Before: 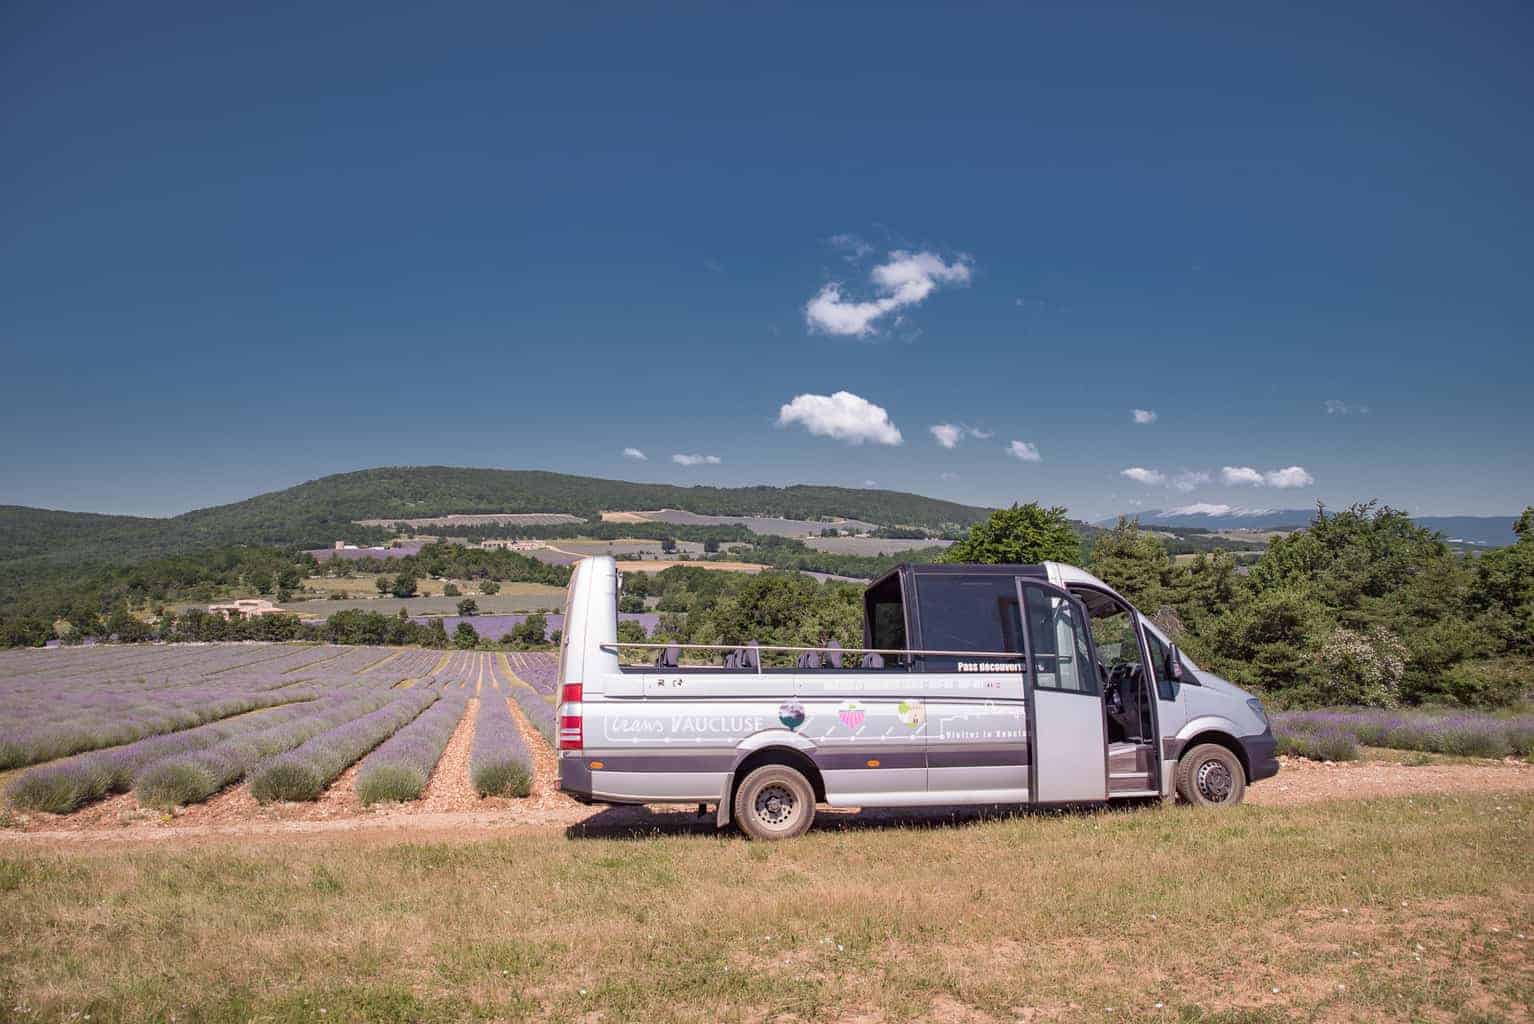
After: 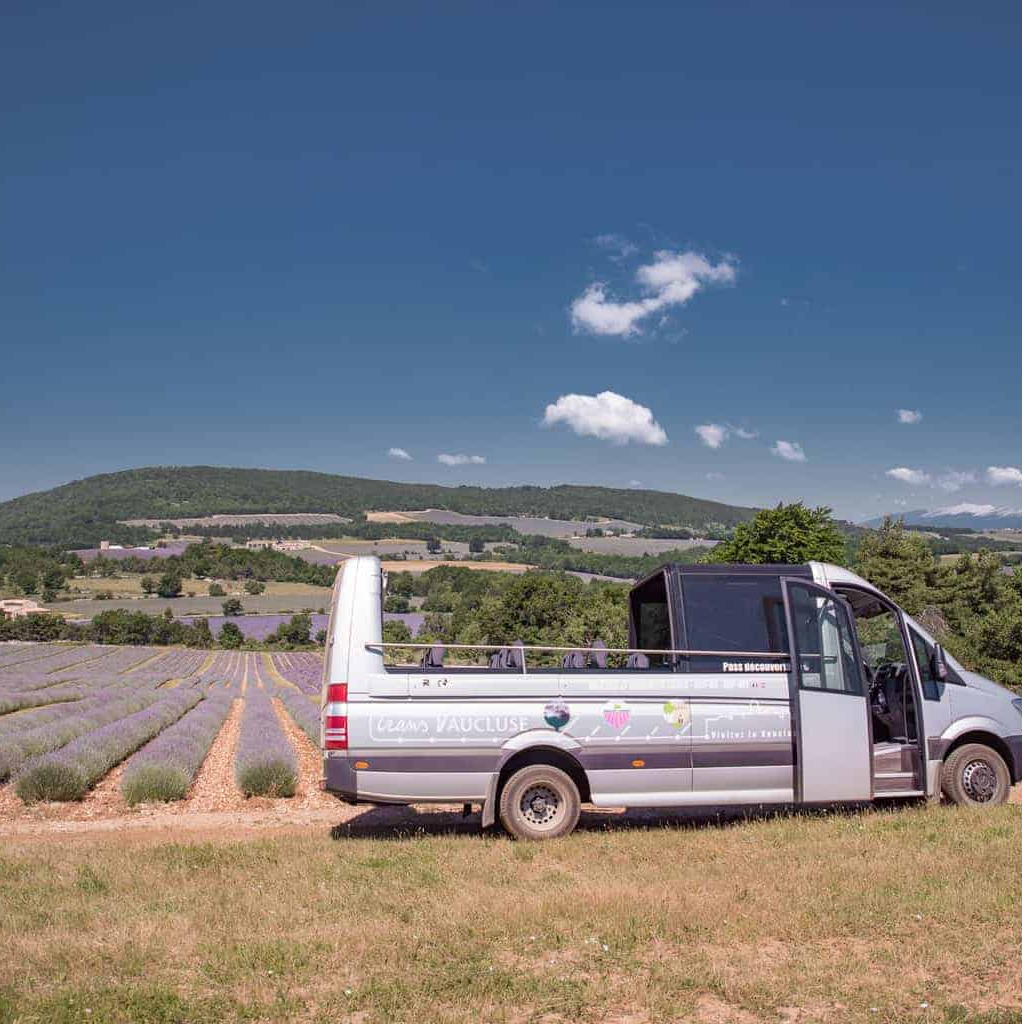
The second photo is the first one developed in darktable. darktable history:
color correction: highlights b* 0.048
crop and rotate: left 15.346%, right 18.004%
tone equalizer: edges refinement/feathering 500, mask exposure compensation -1.57 EV, preserve details no
